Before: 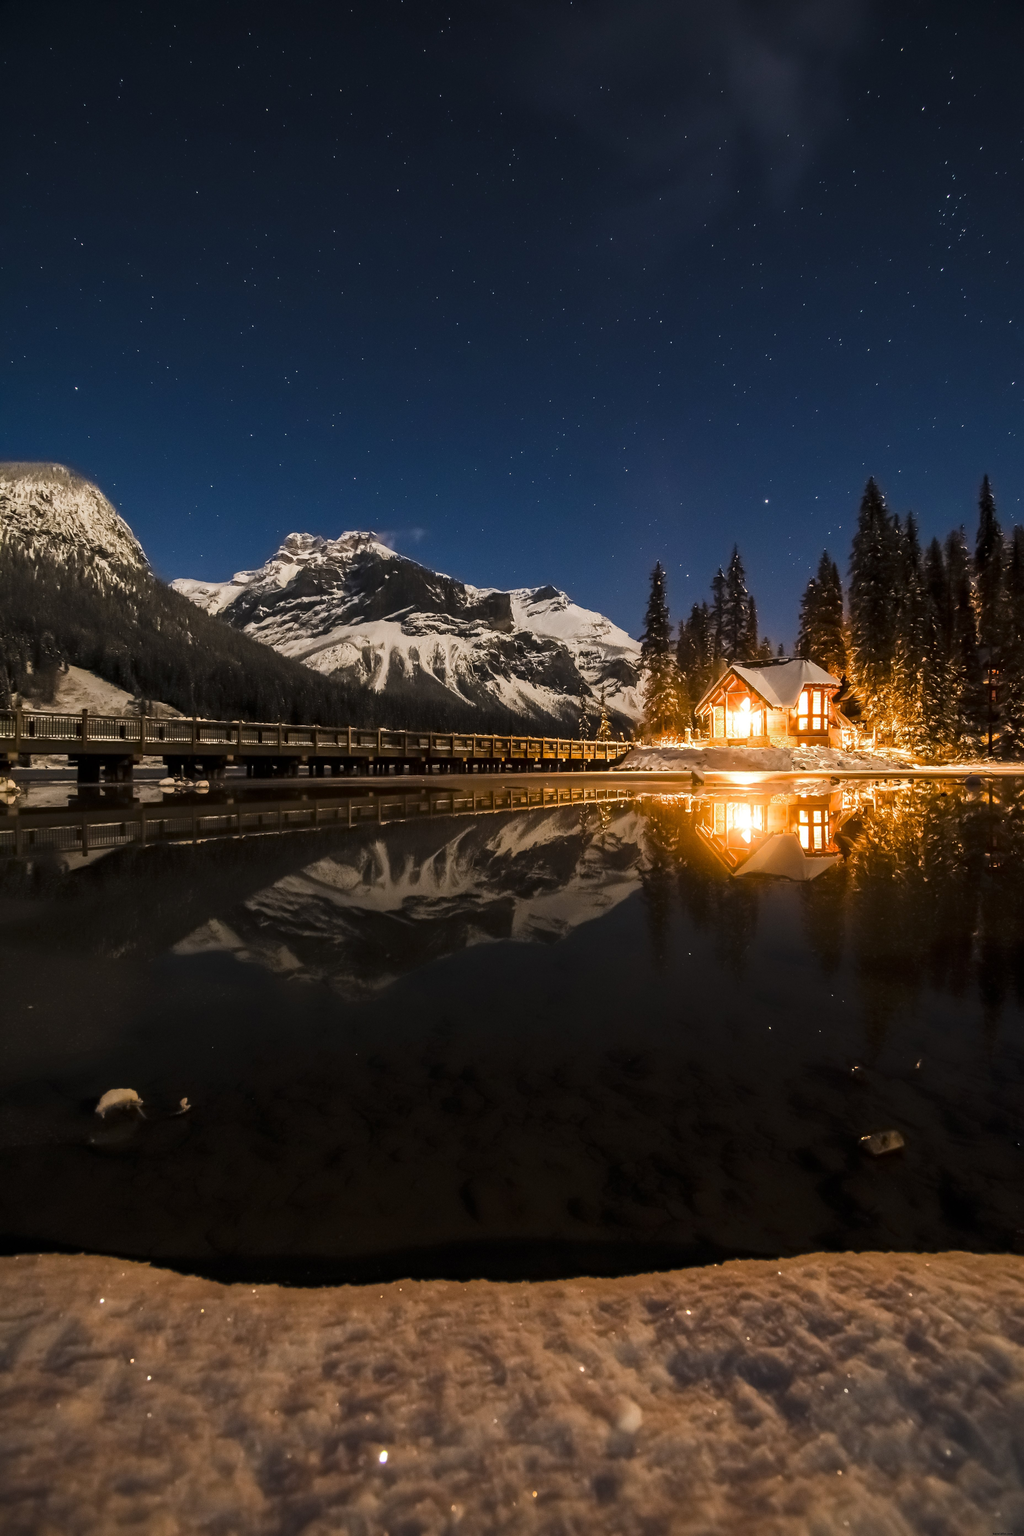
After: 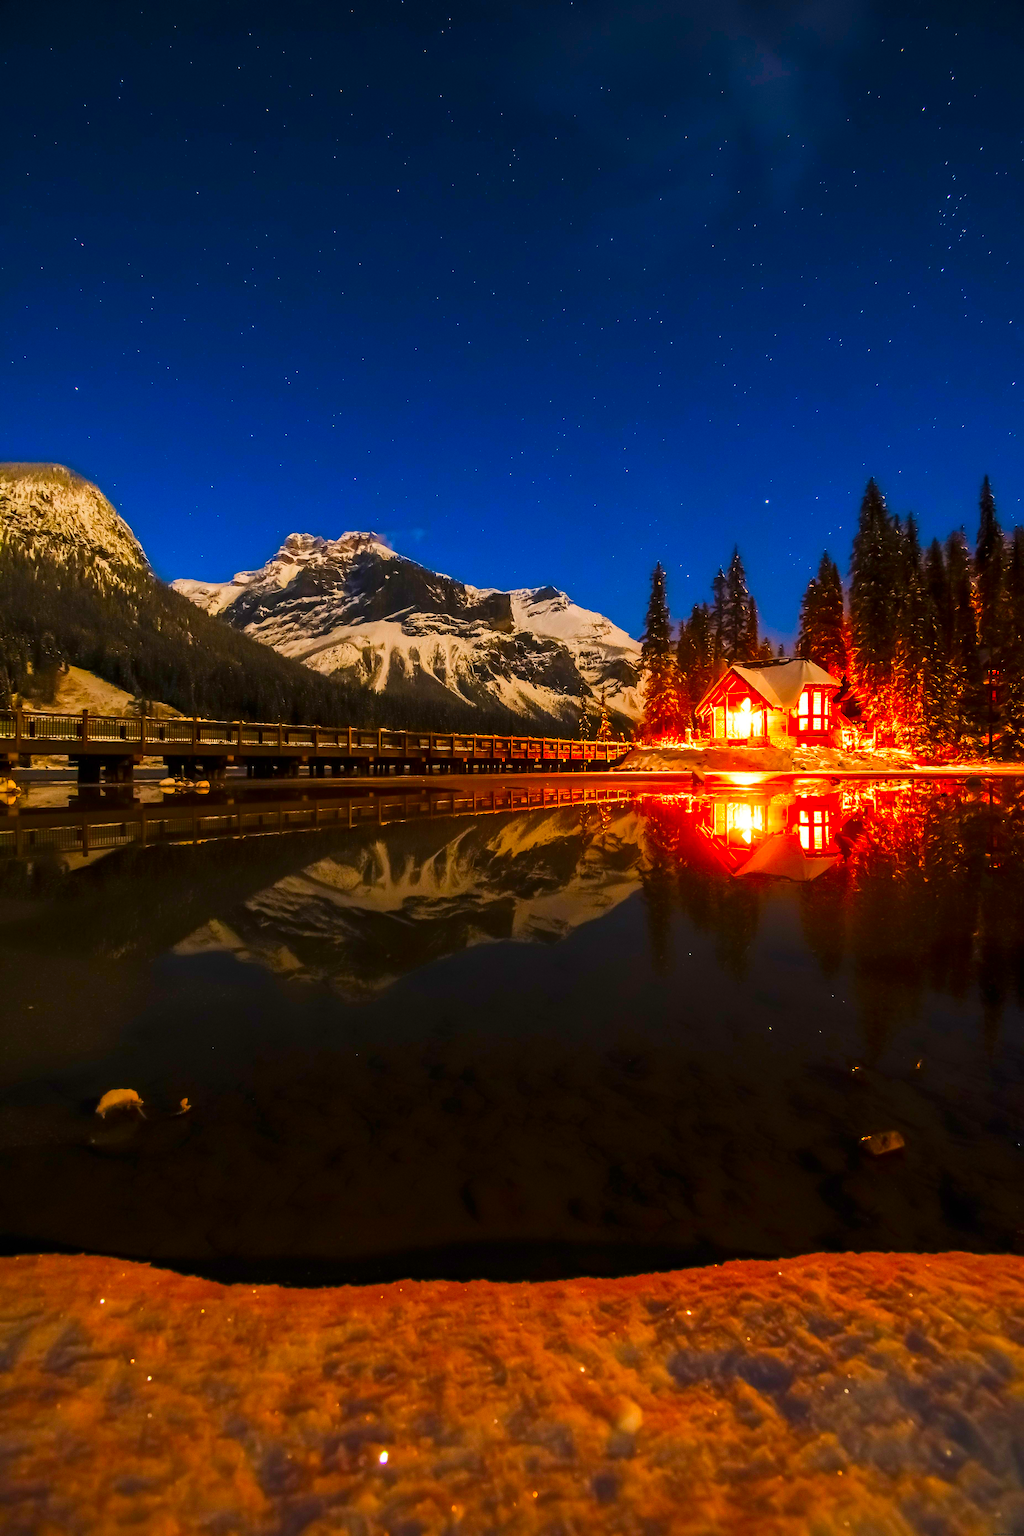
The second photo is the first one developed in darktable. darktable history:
color correction: highlights b* 0.042, saturation 2.97
